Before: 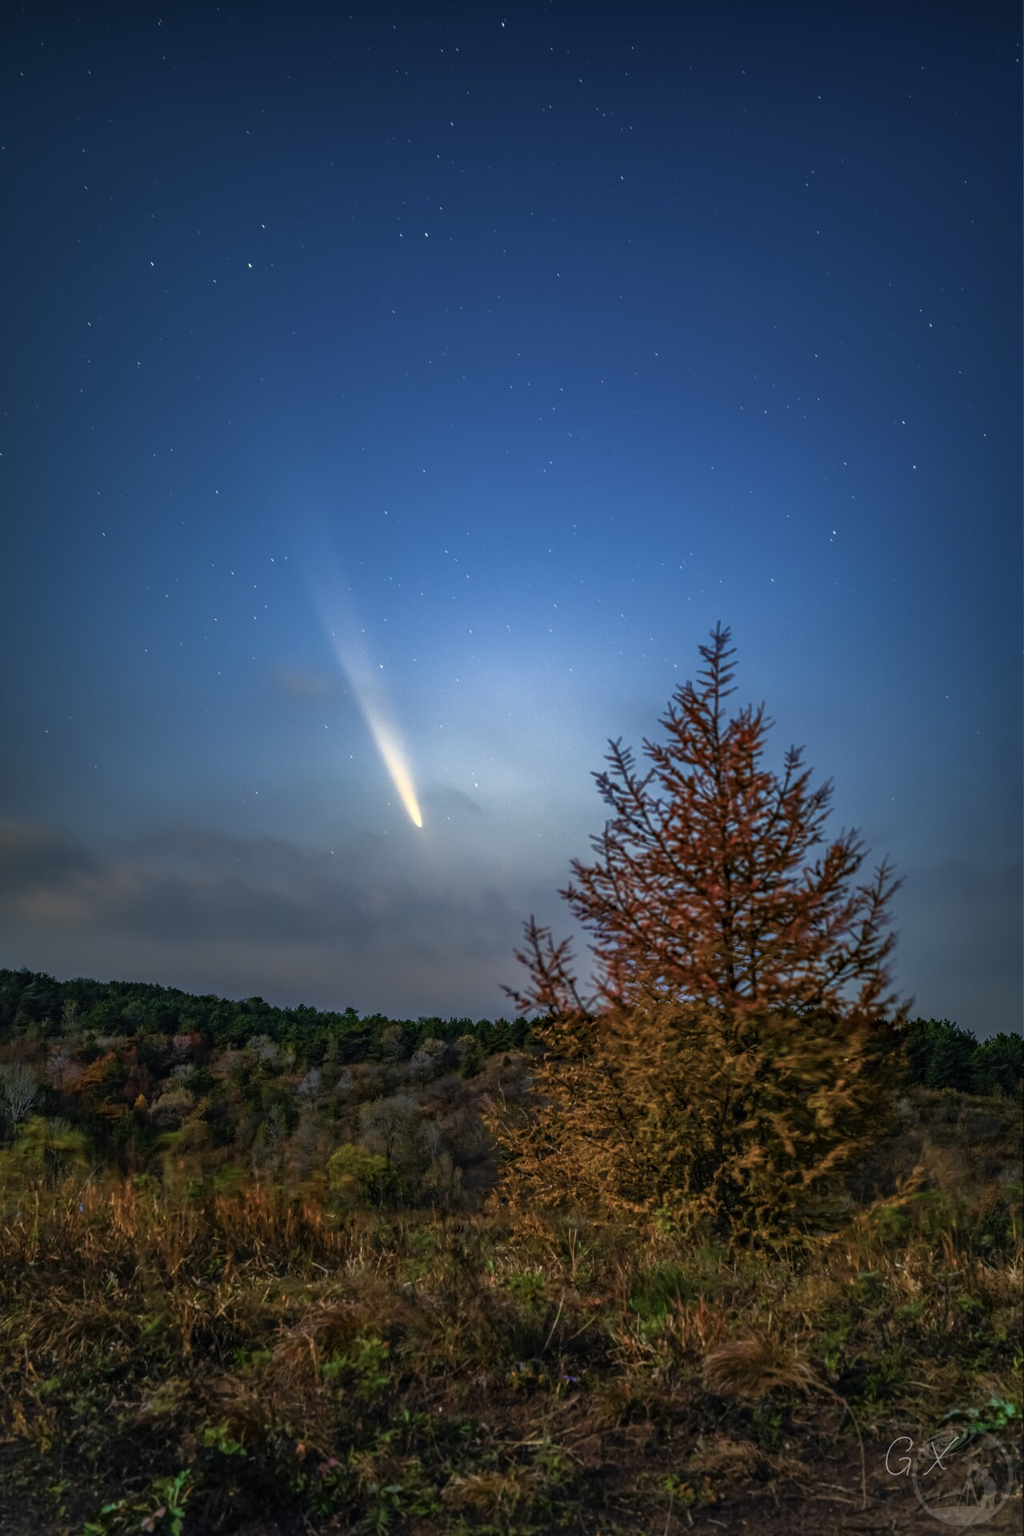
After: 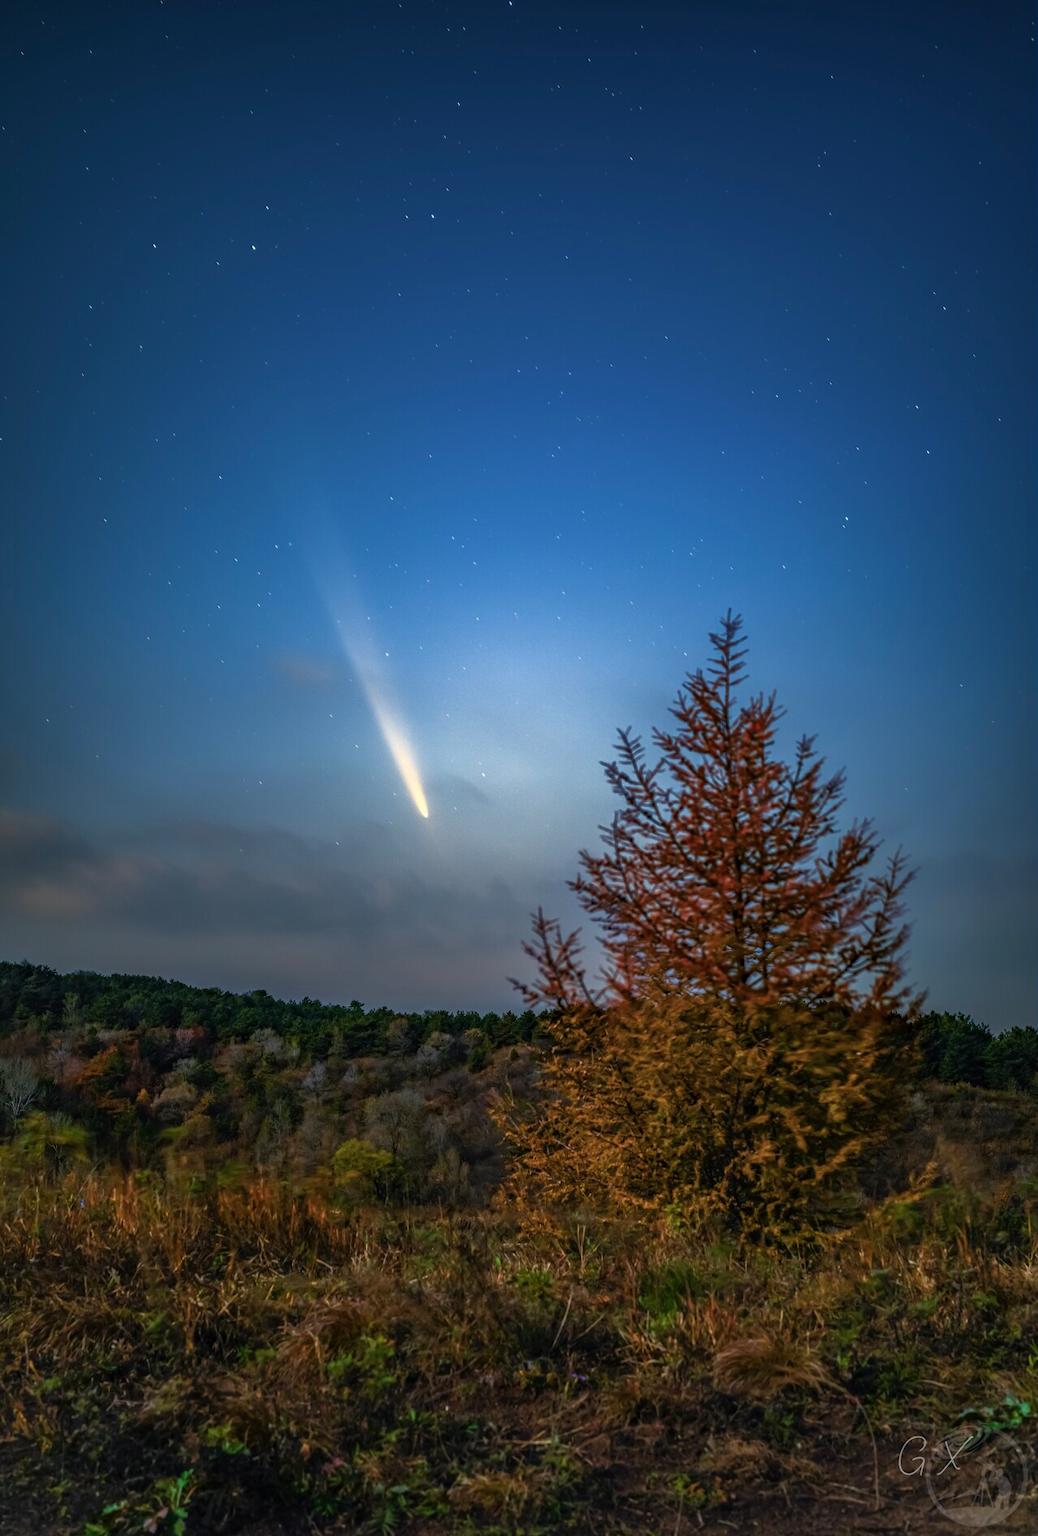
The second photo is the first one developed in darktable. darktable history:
crop: top 1.458%, right 0.046%
